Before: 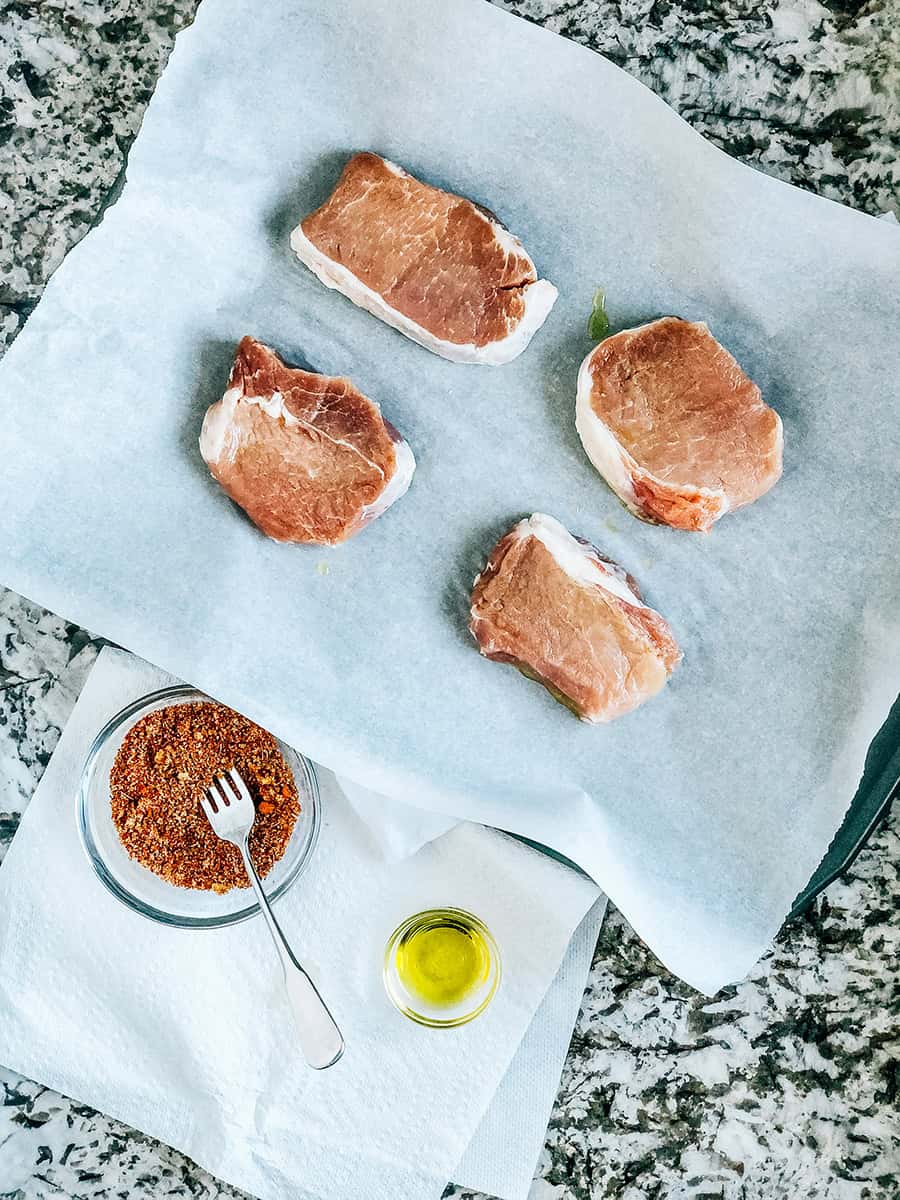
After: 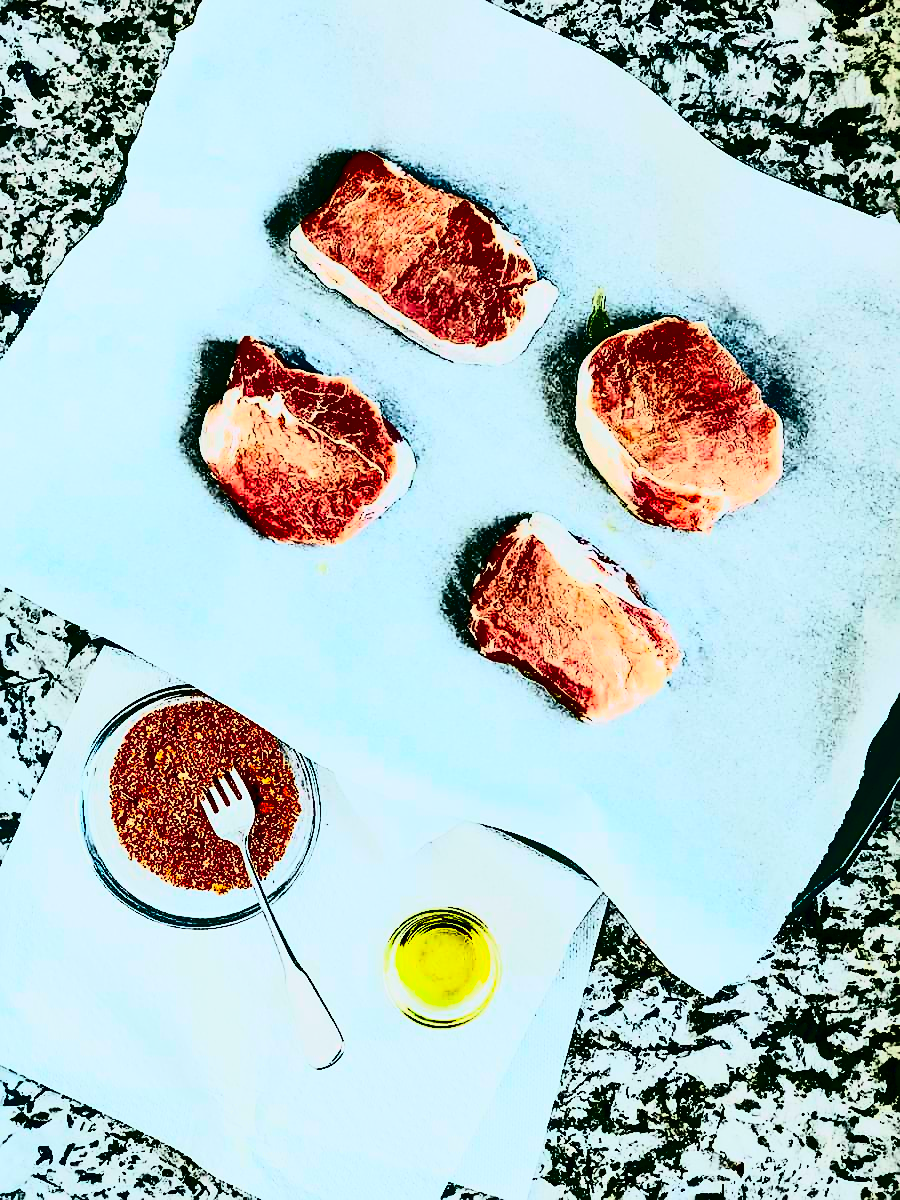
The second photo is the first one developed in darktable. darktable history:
tone curve: curves: ch0 [(0, 0) (0.081, 0.033) (0.192, 0.124) (0.283, 0.238) (0.407, 0.476) (0.495, 0.521) (0.661, 0.756) (0.788, 0.87) (1, 0.951)]; ch1 [(0, 0) (0.161, 0.092) (0.35, 0.33) (0.392, 0.392) (0.427, 0.426) (0.479, 0.472) (0.505, 0.497) (0.521, 0.524) (0.567, 0.56) (0.583, 0.592) (0.625, 0.627) (0.678, 0.733) (1, 1)]; ch2 [(0, 0) (0.346, 0.362) (0.404, 0.427) (0.502, 0.499) (0.531, 0.523) (0.544, 0.561) (0.58, 0.59) (0.629, 0.642) (0.717, 0.678) (1, 1)], color space Lab, independent channels, preserve colors none
sharpen: on, module defaults
contrast brightness saturation: contrast 0.77, brightness -1, saturation 1
